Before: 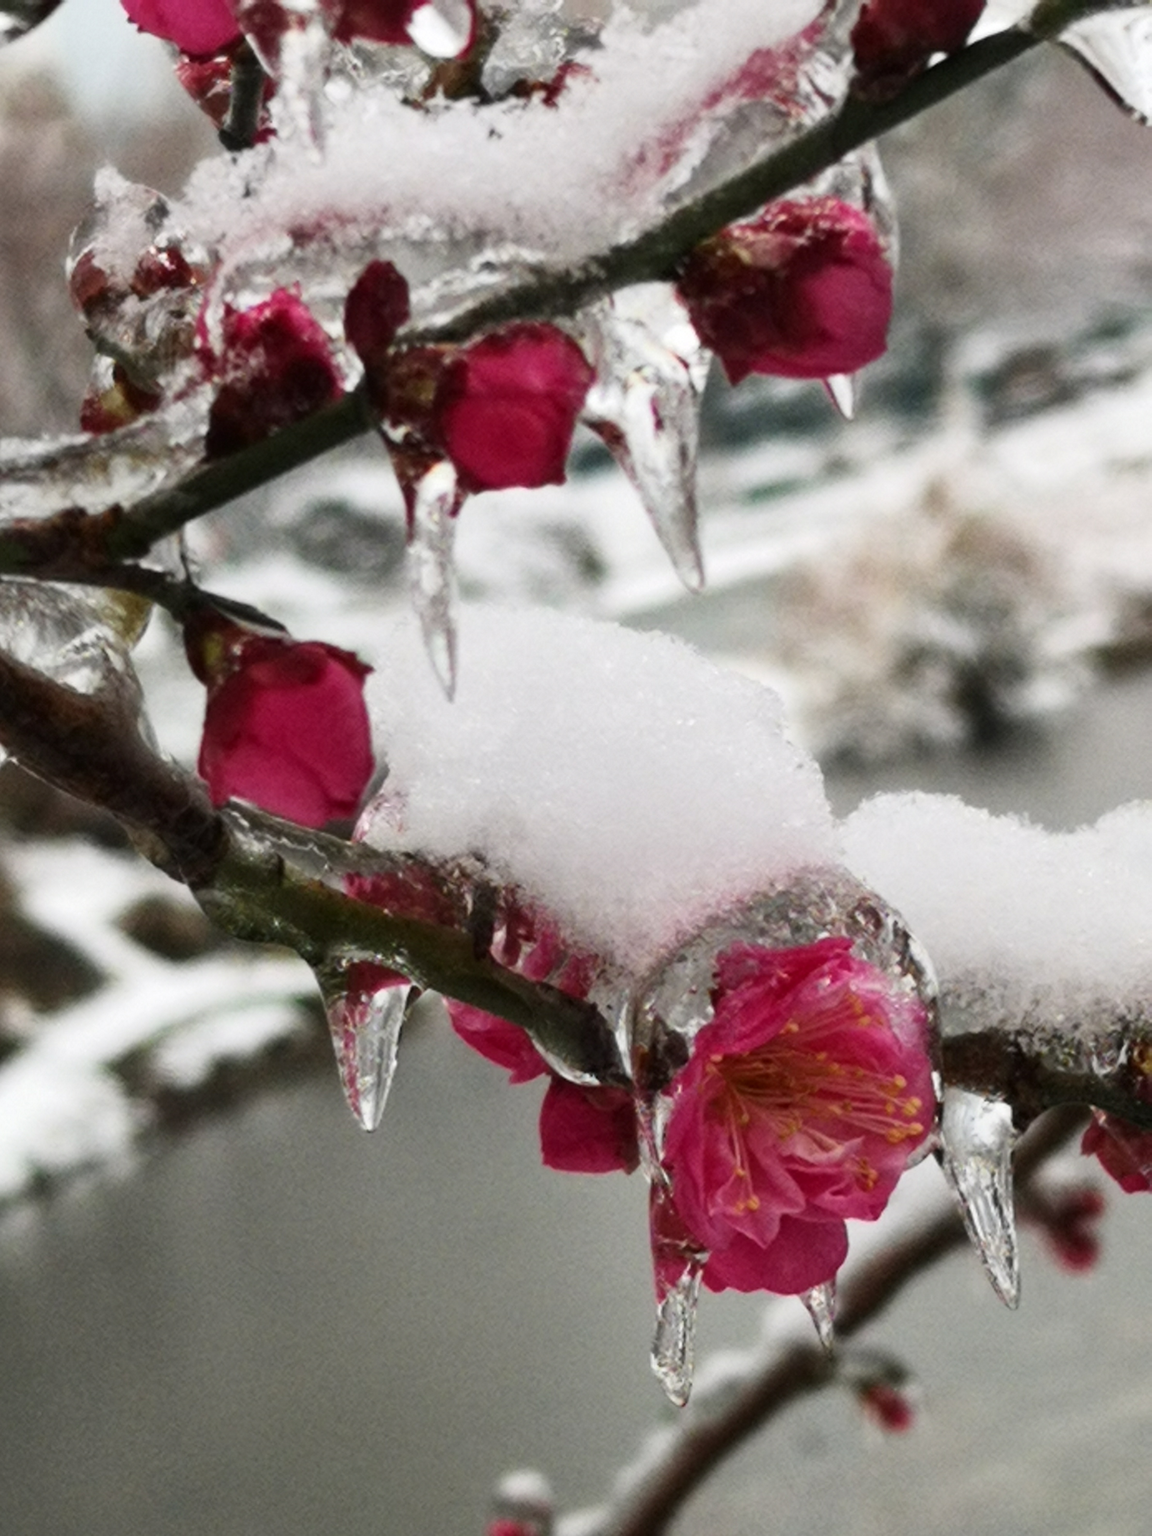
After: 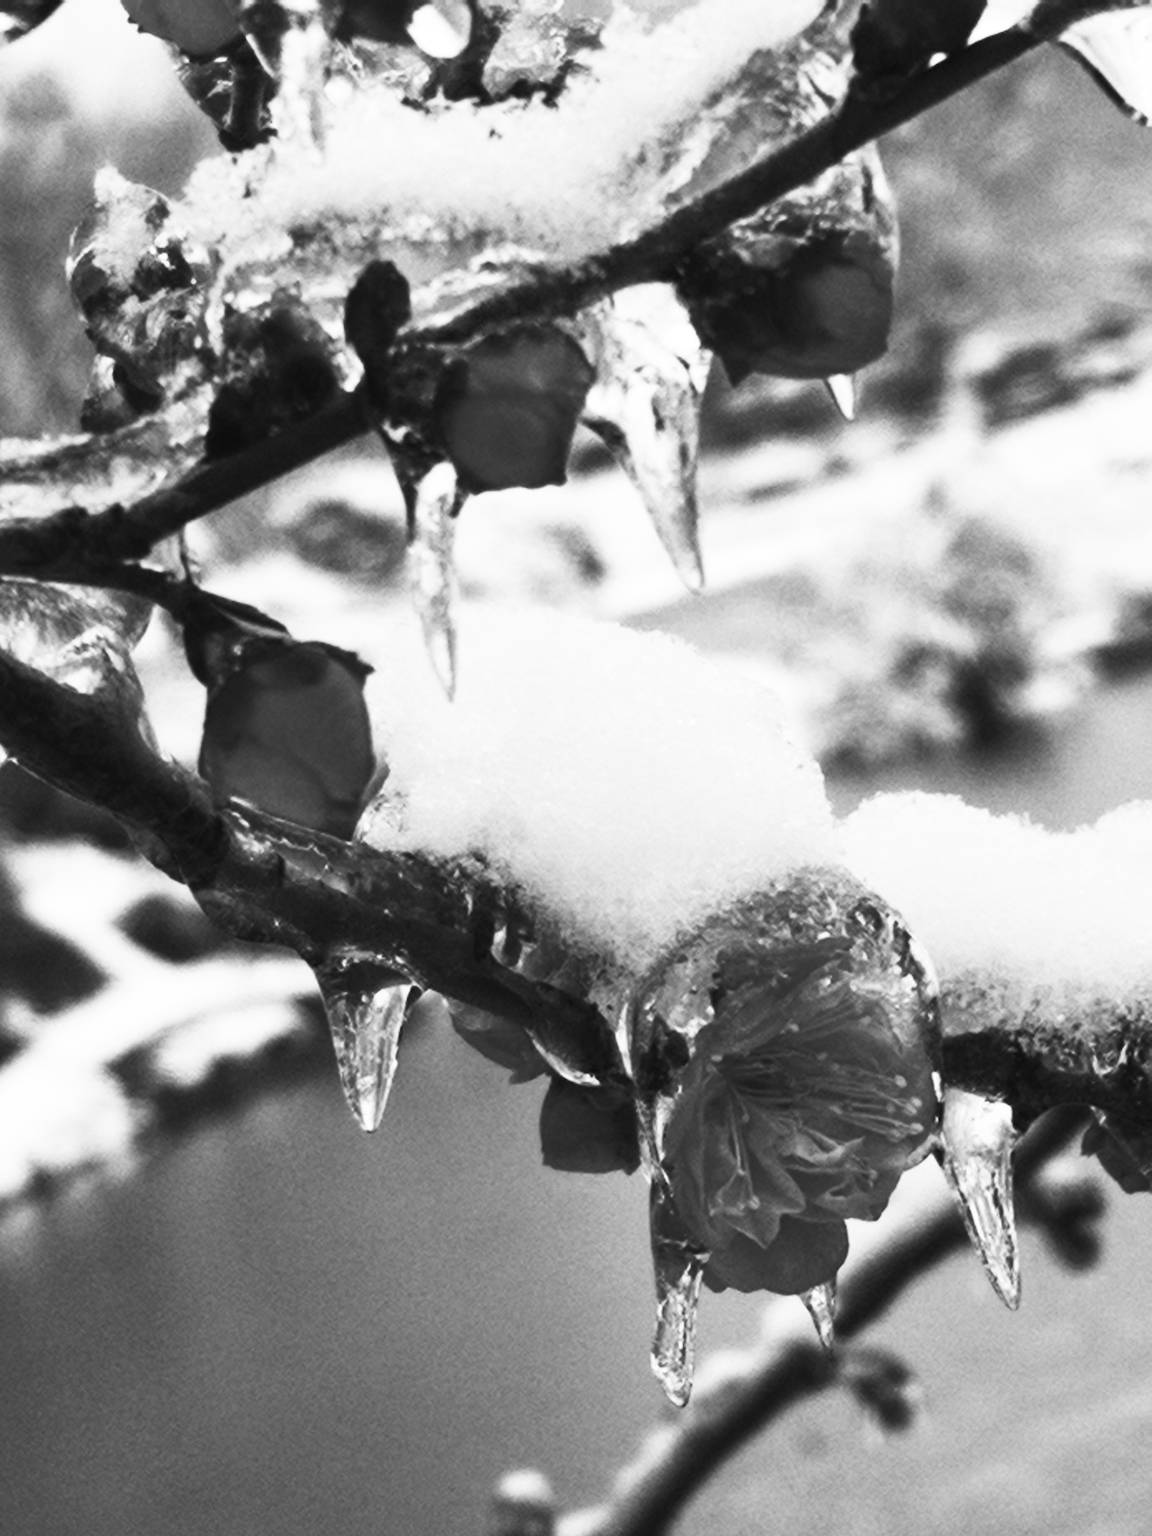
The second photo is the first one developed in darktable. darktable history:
base curve: curves: ch0 [(0, 0) (0.595, 0.418) (1, 1)], preserve colors none
contrast brightness saturation: contrast 0.537, brightness 0.464, saturation -0.991
